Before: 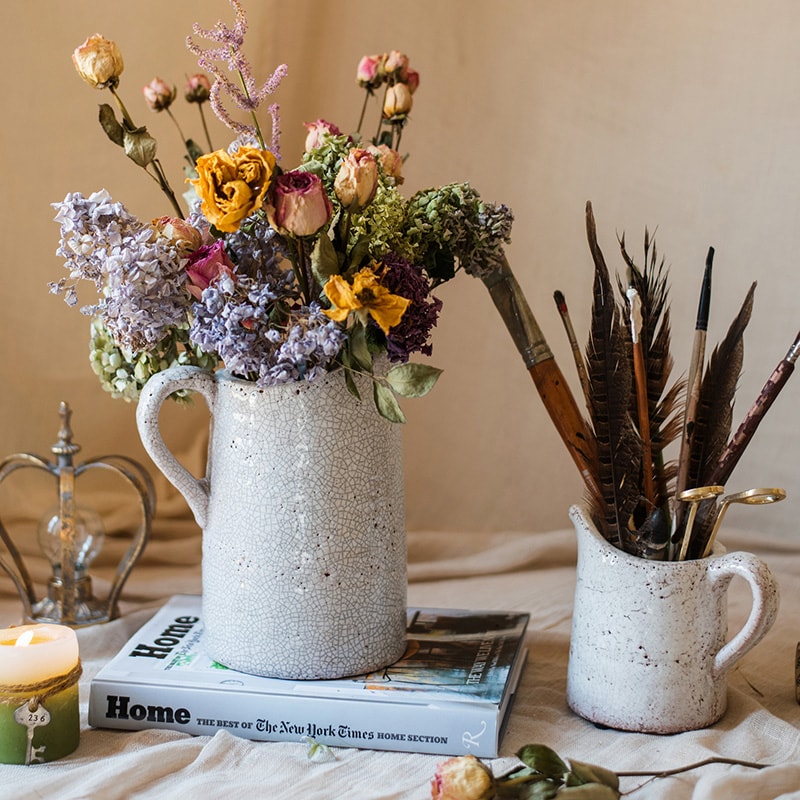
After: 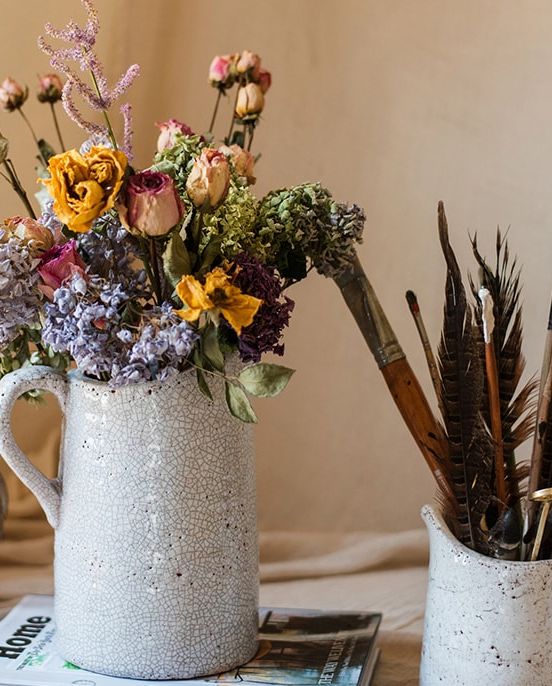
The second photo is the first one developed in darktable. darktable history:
crop: left 18.532%, right 12.42%, bottom 14.222%
